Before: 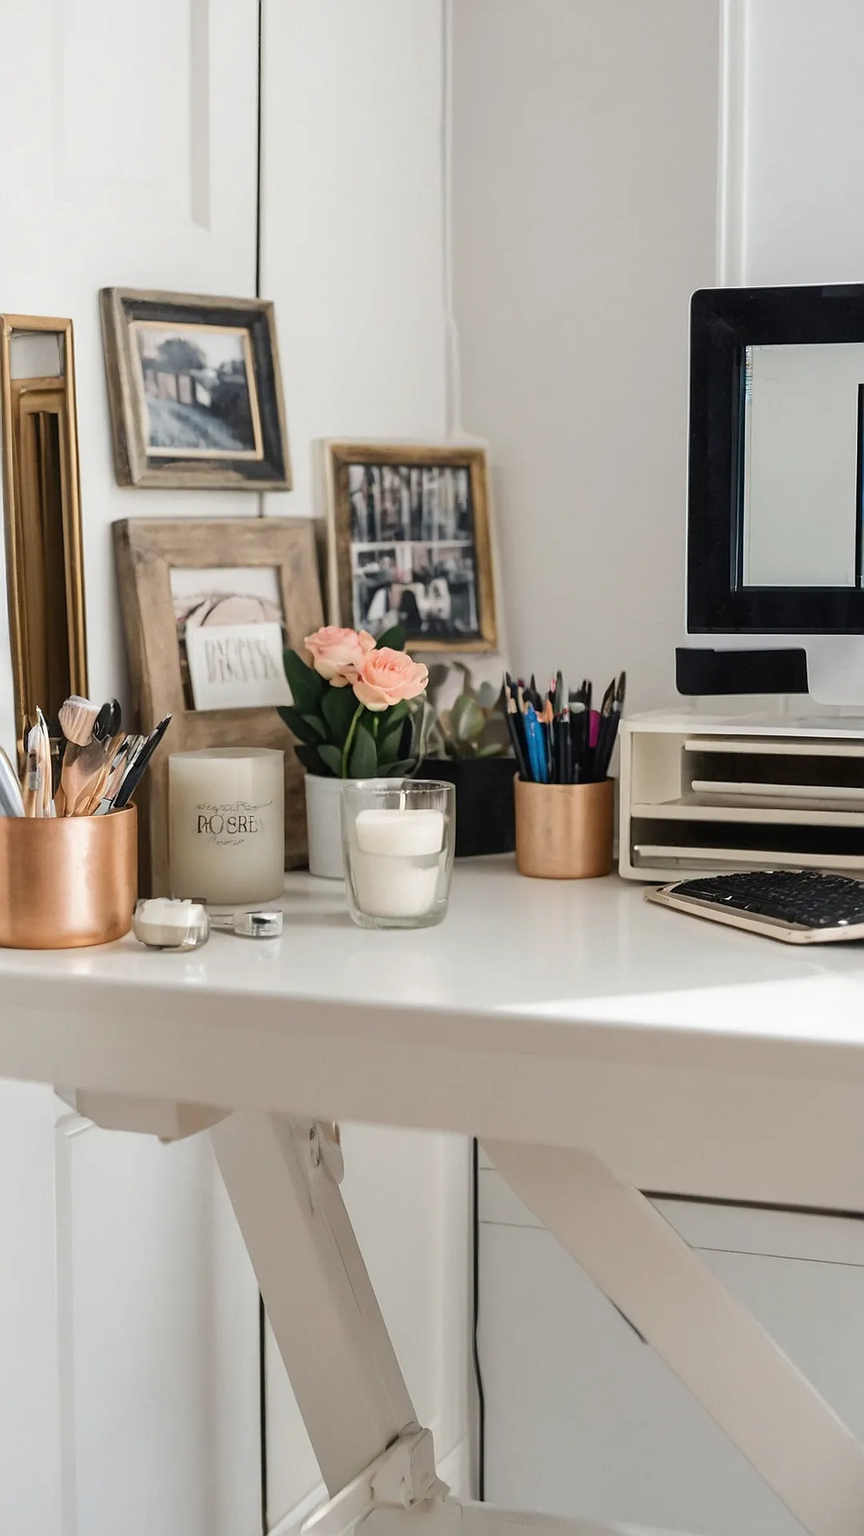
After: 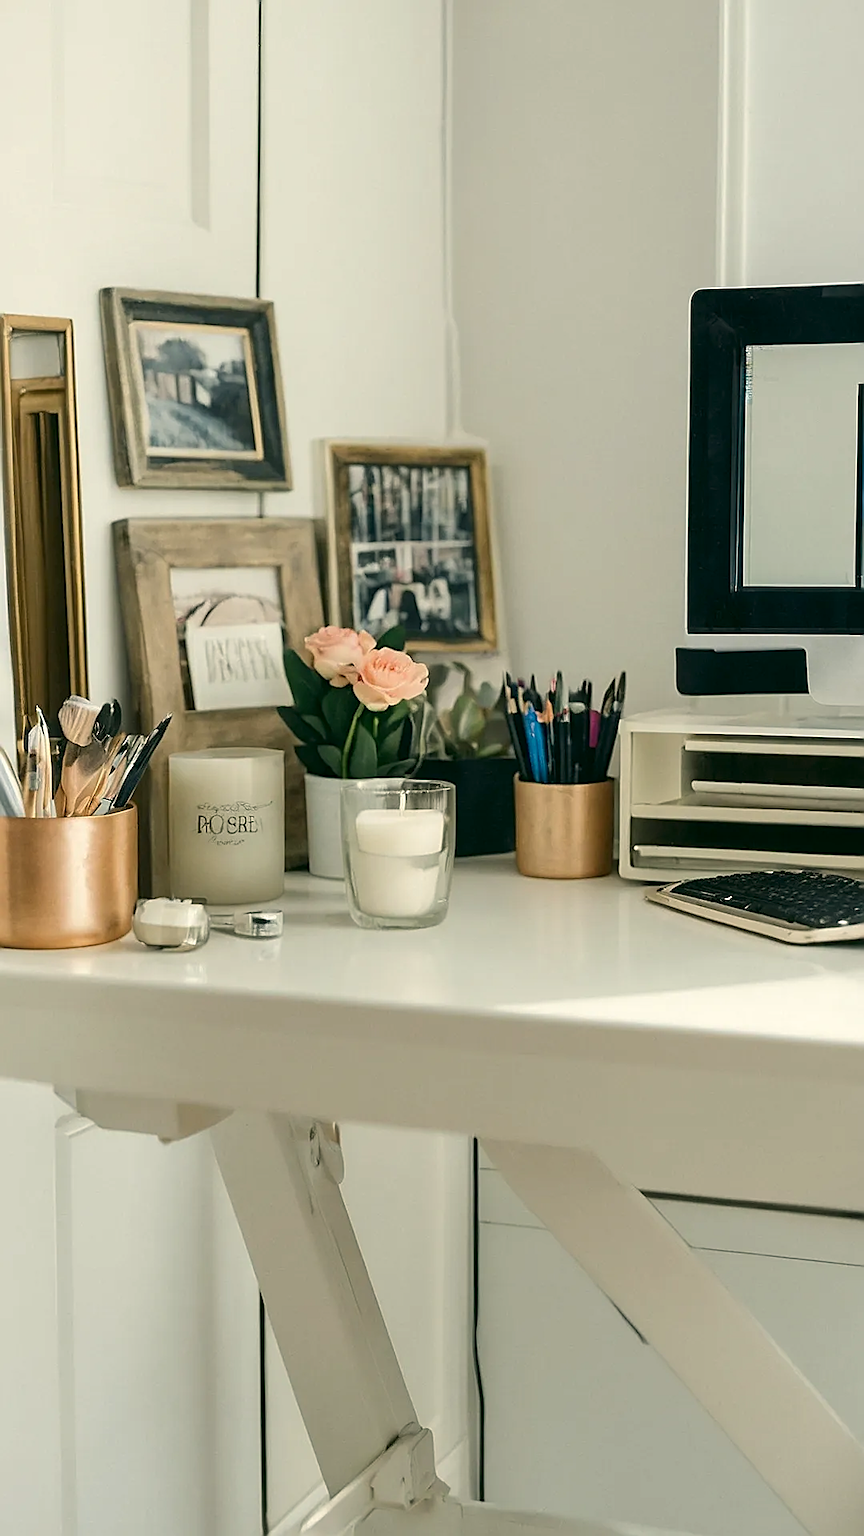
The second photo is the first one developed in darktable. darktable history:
sharpen: radius 1.967
color correction: highlights a* -0.482, highlights b* 9.48, shadows a* -9.48, shadows b* 0.803
